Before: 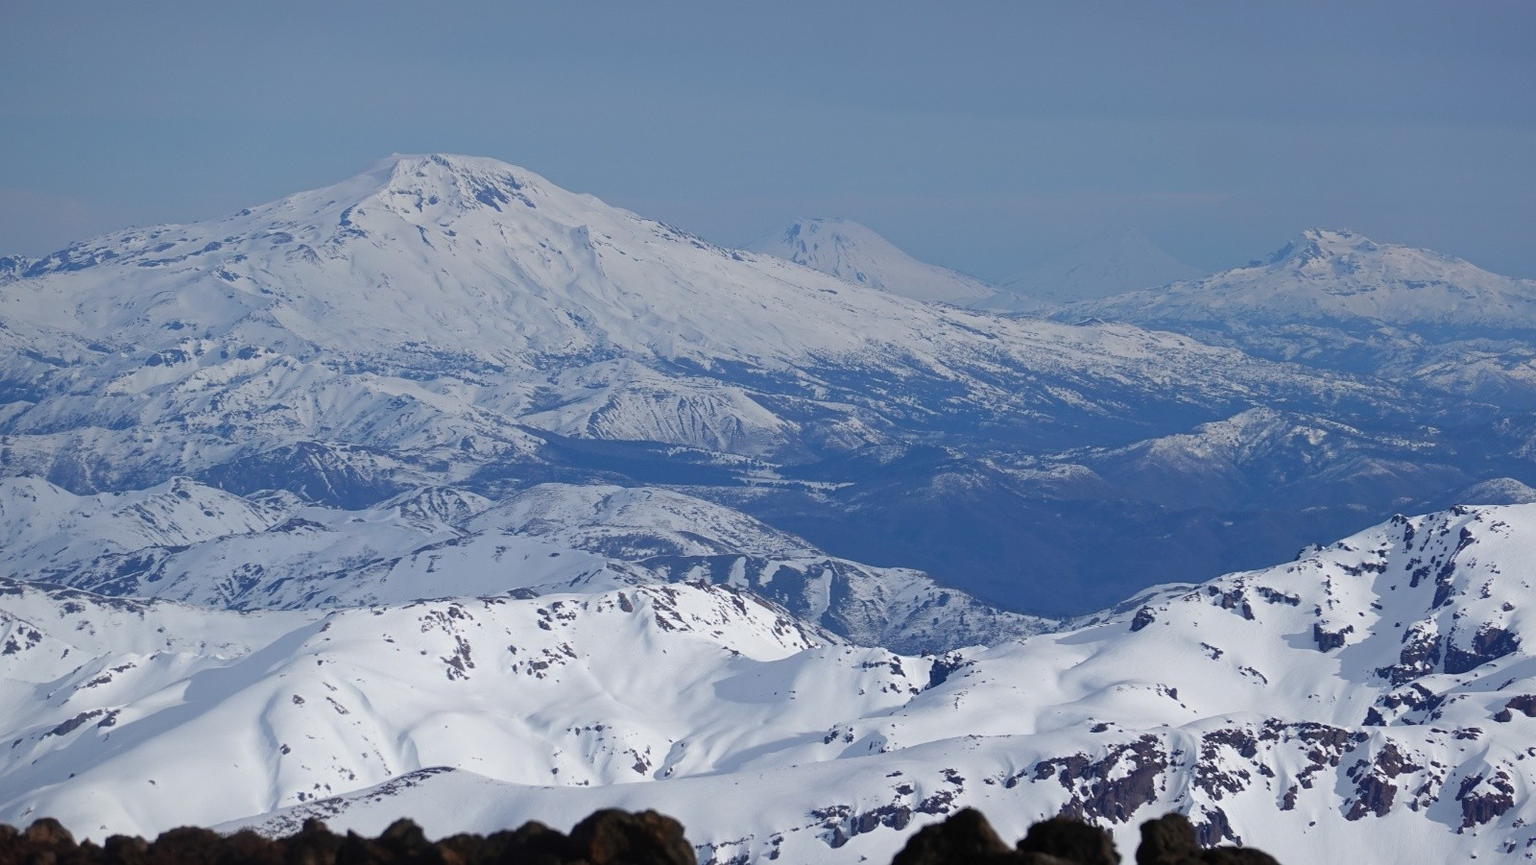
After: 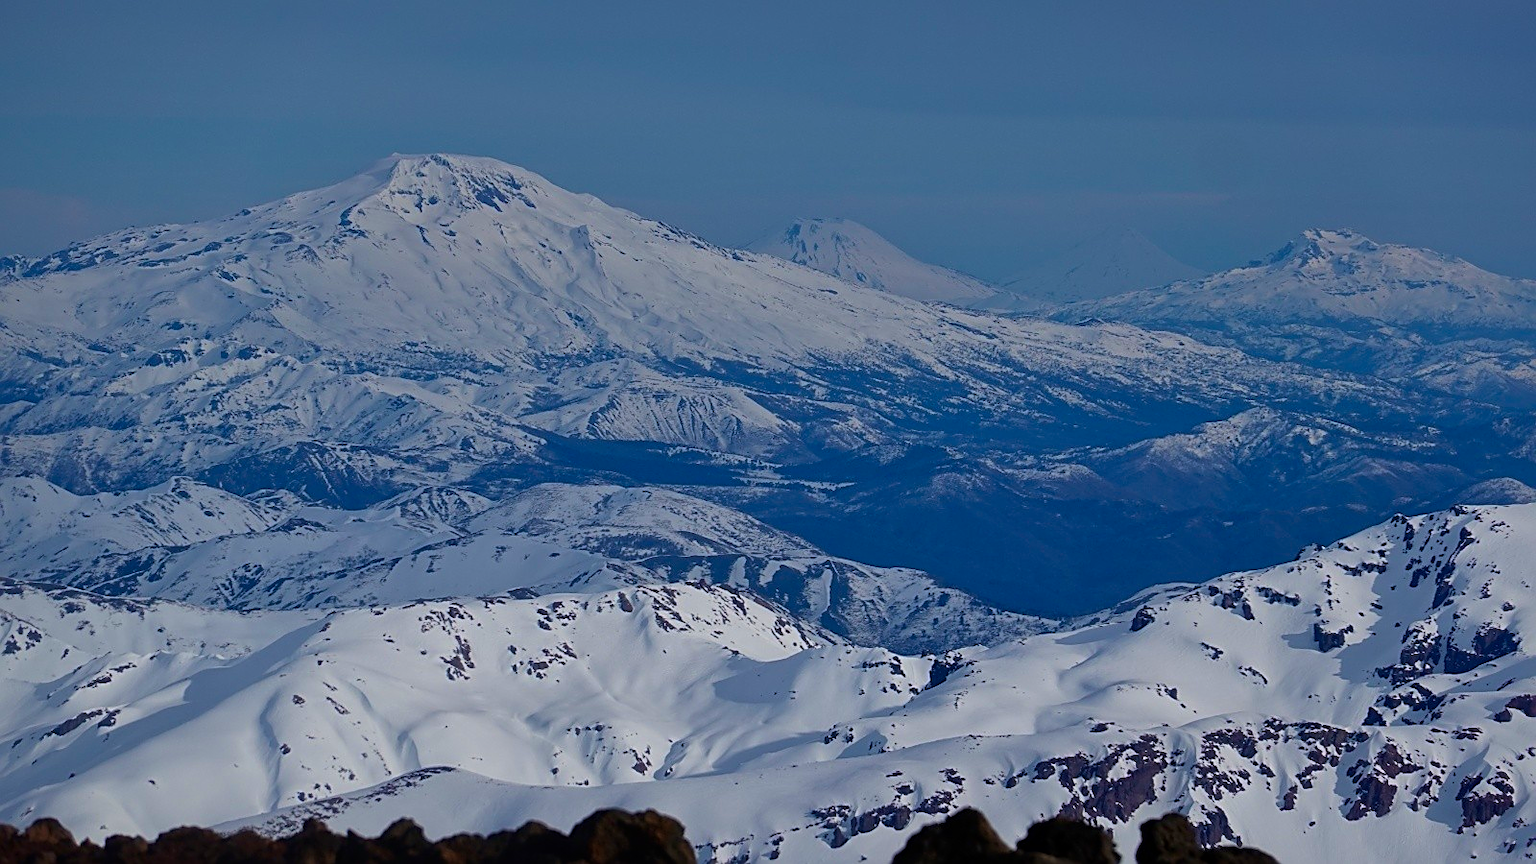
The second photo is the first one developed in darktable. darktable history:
velvia: on, module defaults
exposure: black level correction 0, exposure -0.766 EV, compensate highlight preservation false
local contrast: mode bilateral grid, contrast 20, coarseness 50, detail 141%, midtone range 0.2
sharpen: on, module defaults
color balance rgb: linear chroma grading › global chroma 15%, perceptual saturation grading › global saturation 30%
